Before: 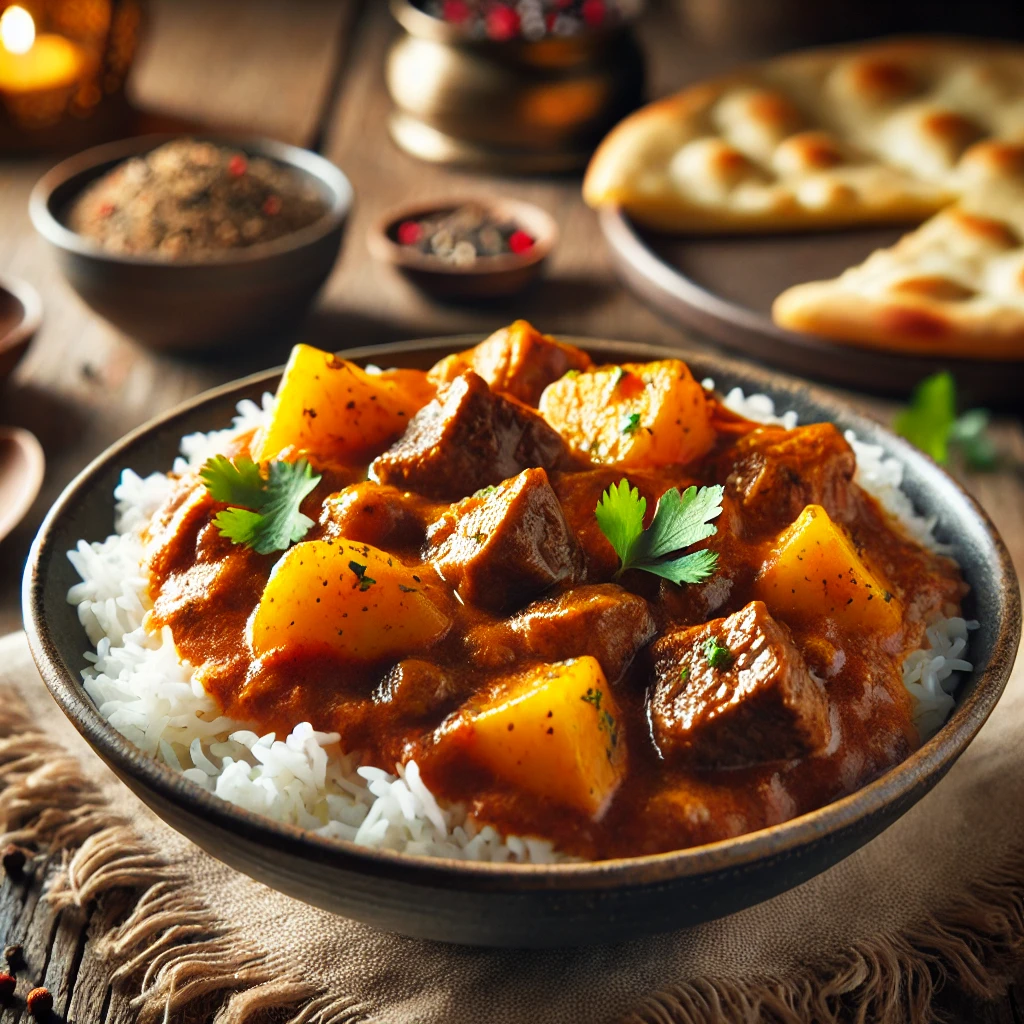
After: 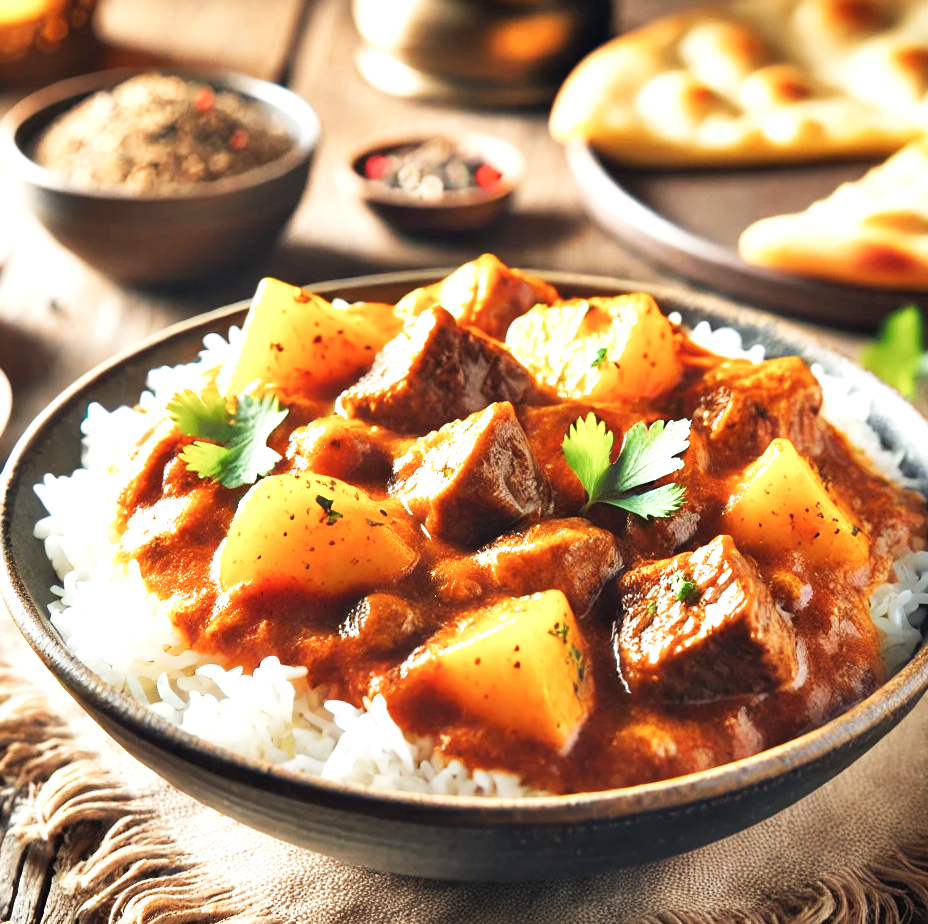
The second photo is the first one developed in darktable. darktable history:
color correction: highlights b* 0.054, saturation 0.85
crop: left 3.249%, top 6.513%, right 6.093%, bottom 3.173%
exposure: black level correction 0, exposure 1 EV, compensate highlight preservation false
tone curve: curves: ch0 [(0, 0) (0.055, 0.057) (0.258, 0.307) (0.434, 0.543) (0.517, 0.657) (0.745, 0.874) (1, 1)]; ch1 [(0, 0) (0.346, 0.307) (0.418, 0.383) (0.46, 0.439) (0.482, 0.493) (0.502, 0.497) (0.517, 0.506) (0.55, 0.561) (0.588, 0.61) (0.646, 0.688) (1, 1)]; ch2 [(0, 0) (0.346, 0.34) (0.431, 0.45) (0.485, 0.499) (0.5, 0.503) (0.527, 0.508) (0.545, 0.562) (0.679, 0.706) (1, 1)], preserve colors none
